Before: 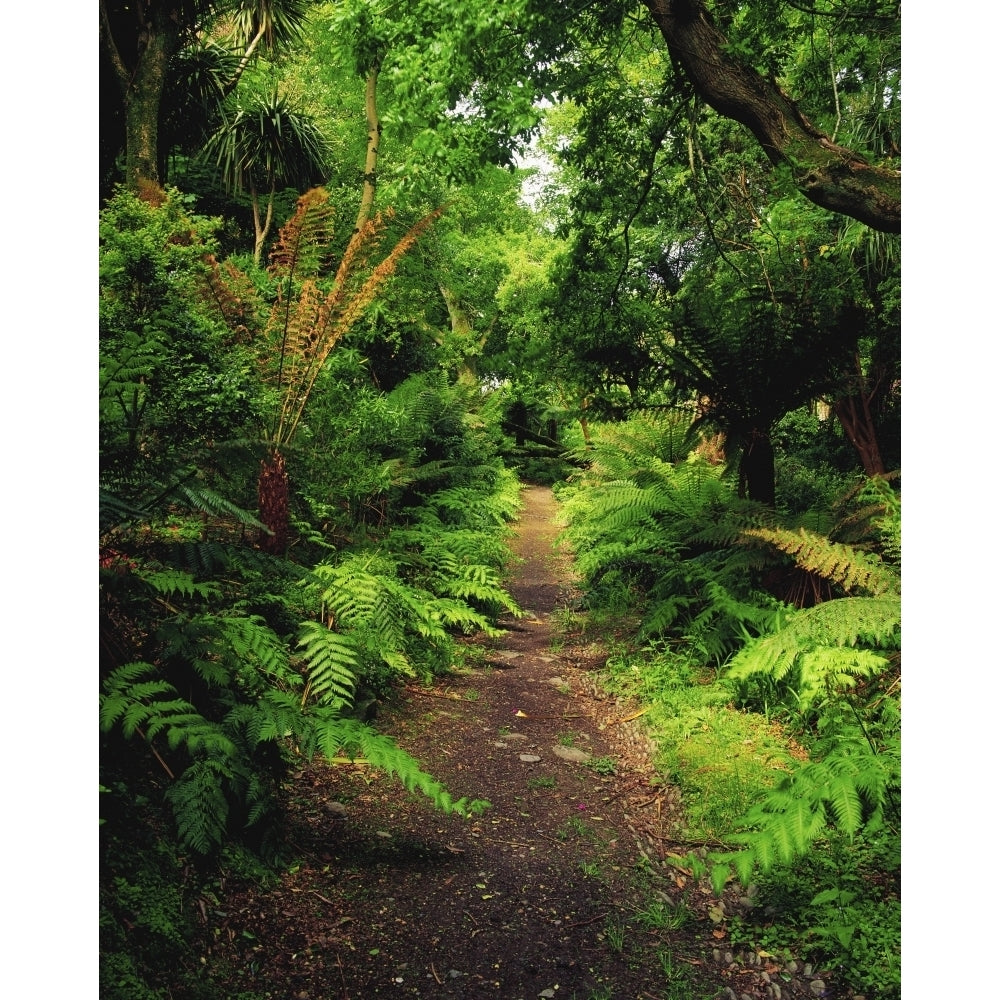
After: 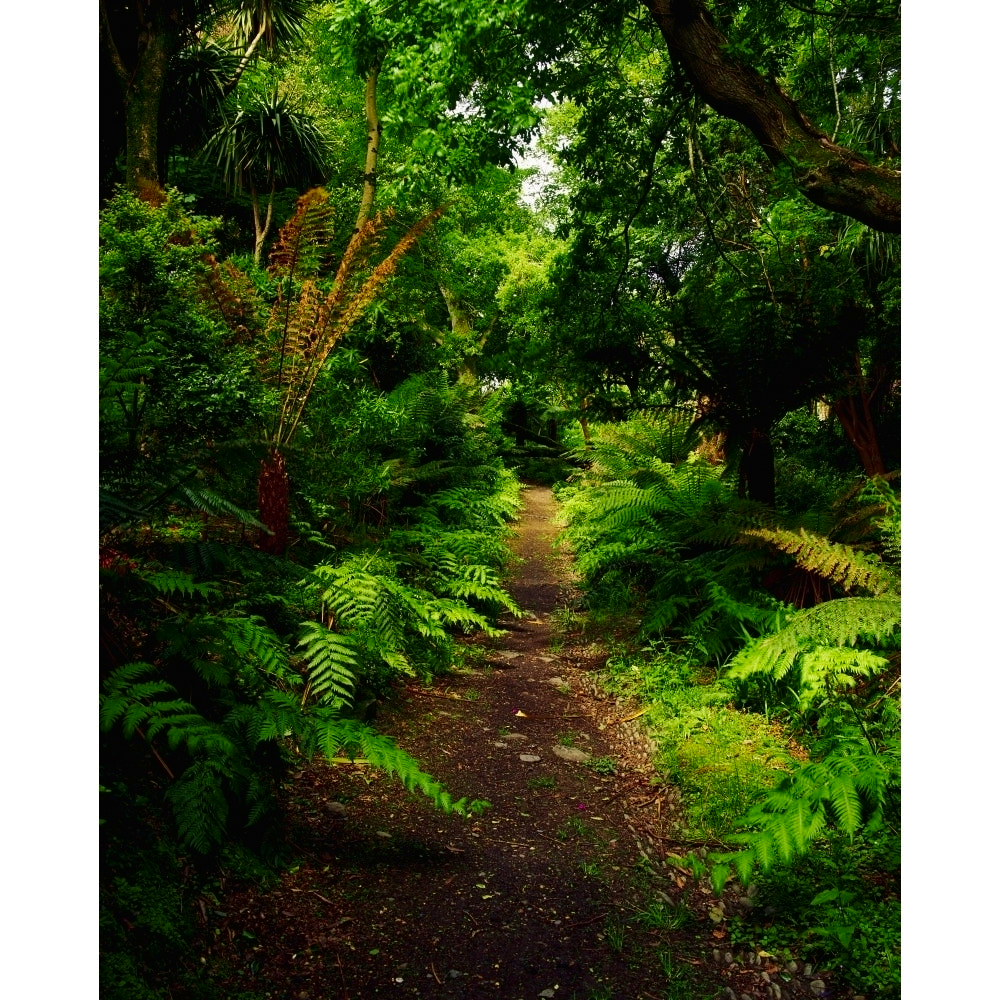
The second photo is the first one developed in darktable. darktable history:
haze removal: strength 0.301, distance 0.252, compatibility mode true, adaptive false
contrast brightness saturation: contrast 0.126, brightness -0.222, saturation 0.139
